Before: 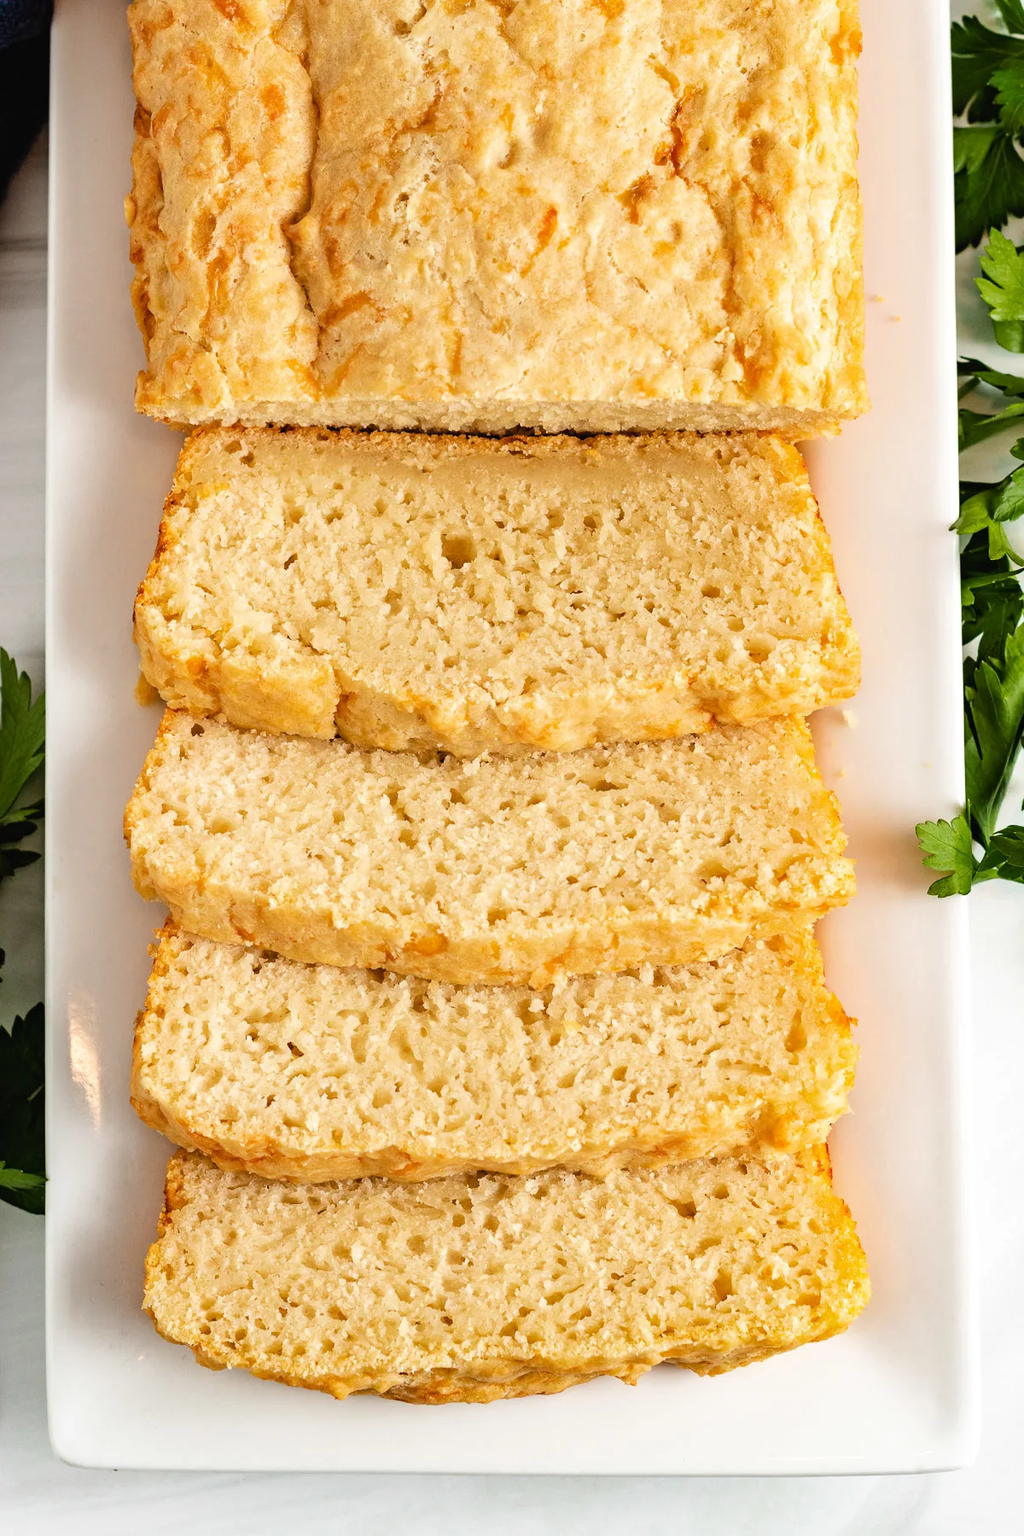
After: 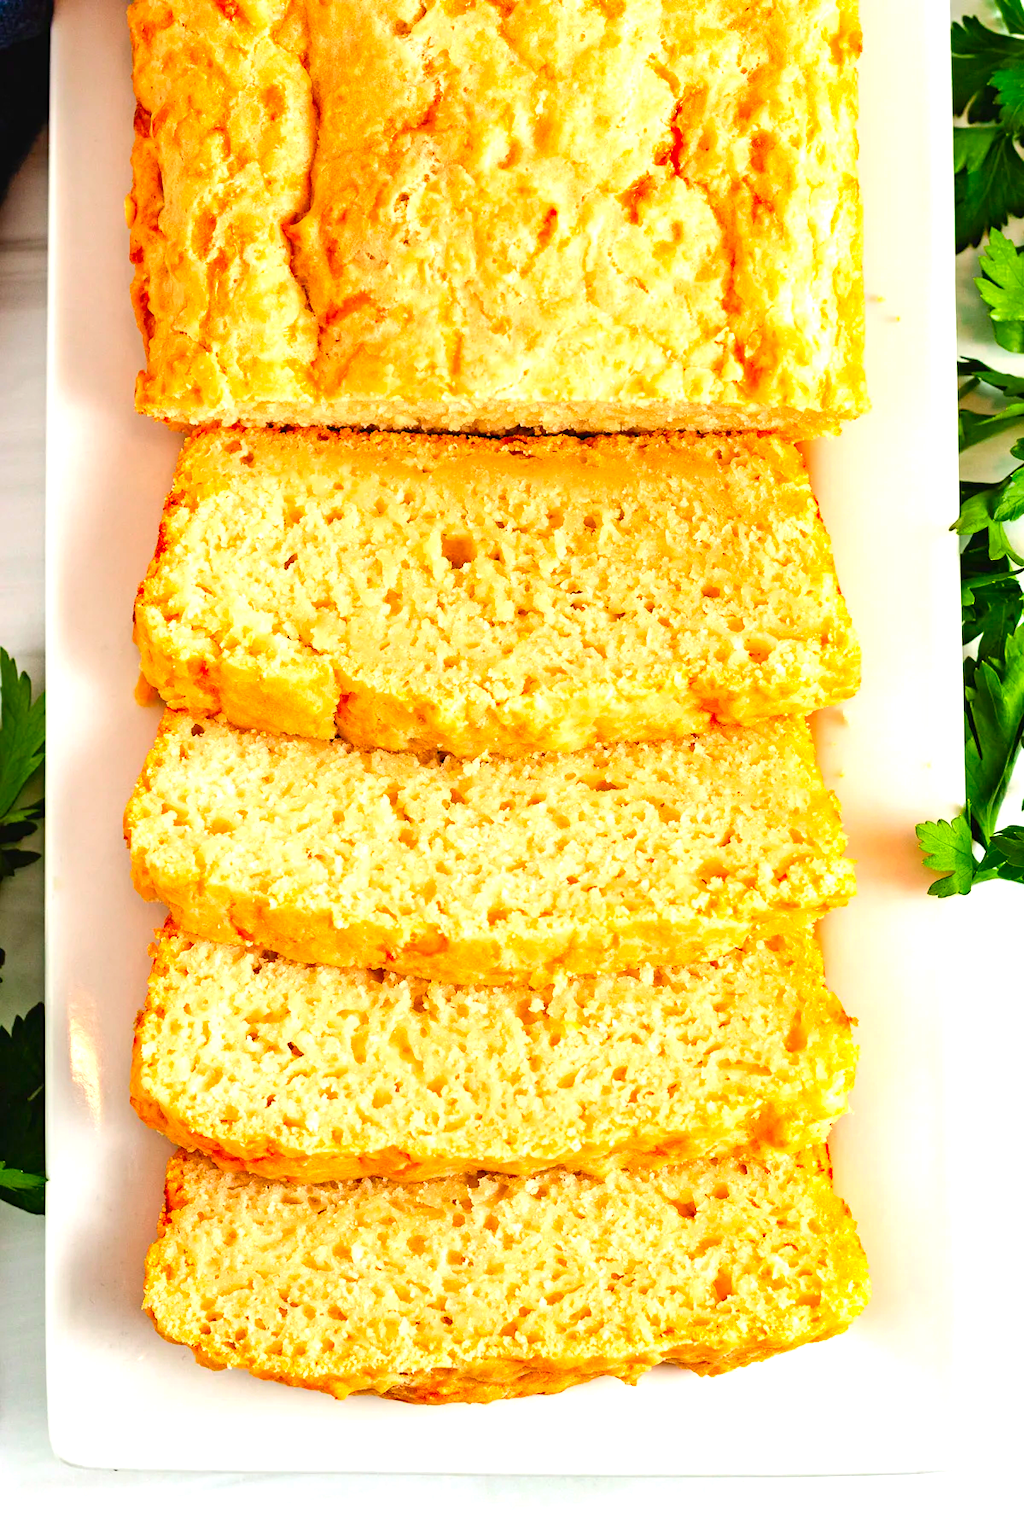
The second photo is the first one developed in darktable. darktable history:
exposure: exposure 0.6 EV, compensate highlight preservation false
color contrast: green-magenta contrast 1.69, blue-yellow contrast 1.49
